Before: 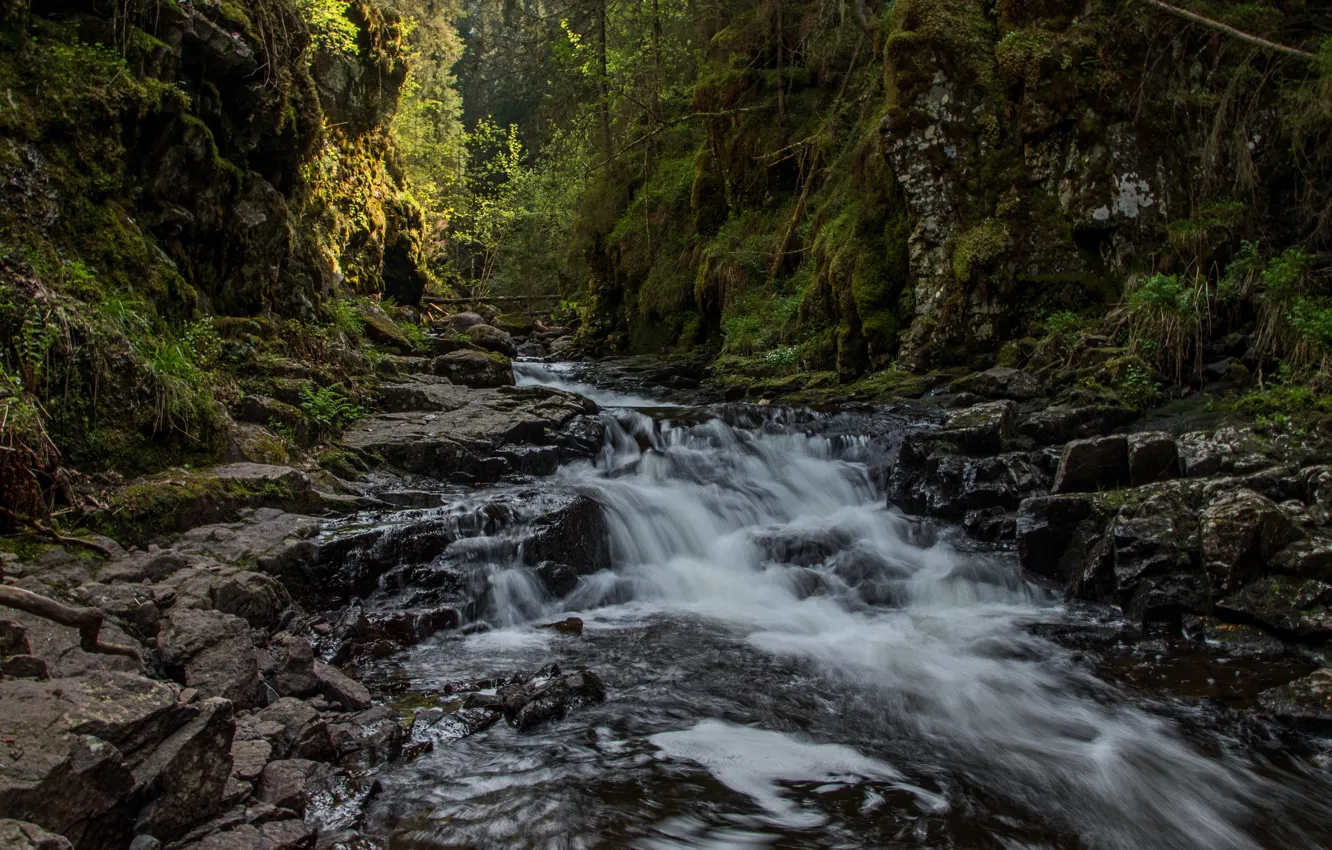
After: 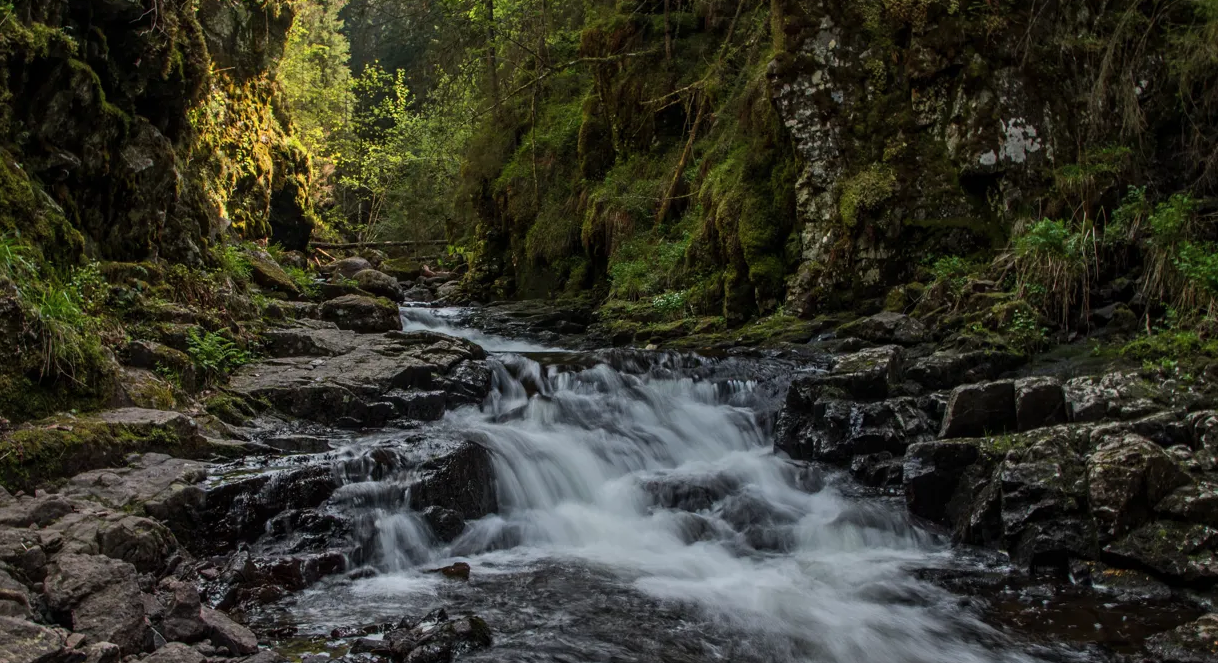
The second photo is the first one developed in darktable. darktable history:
crop: left 8.554%, top 6.586%, bottom 15.385%
shadows and highlights: shadows 24.43, highlights -78.01, soften with gaussian
